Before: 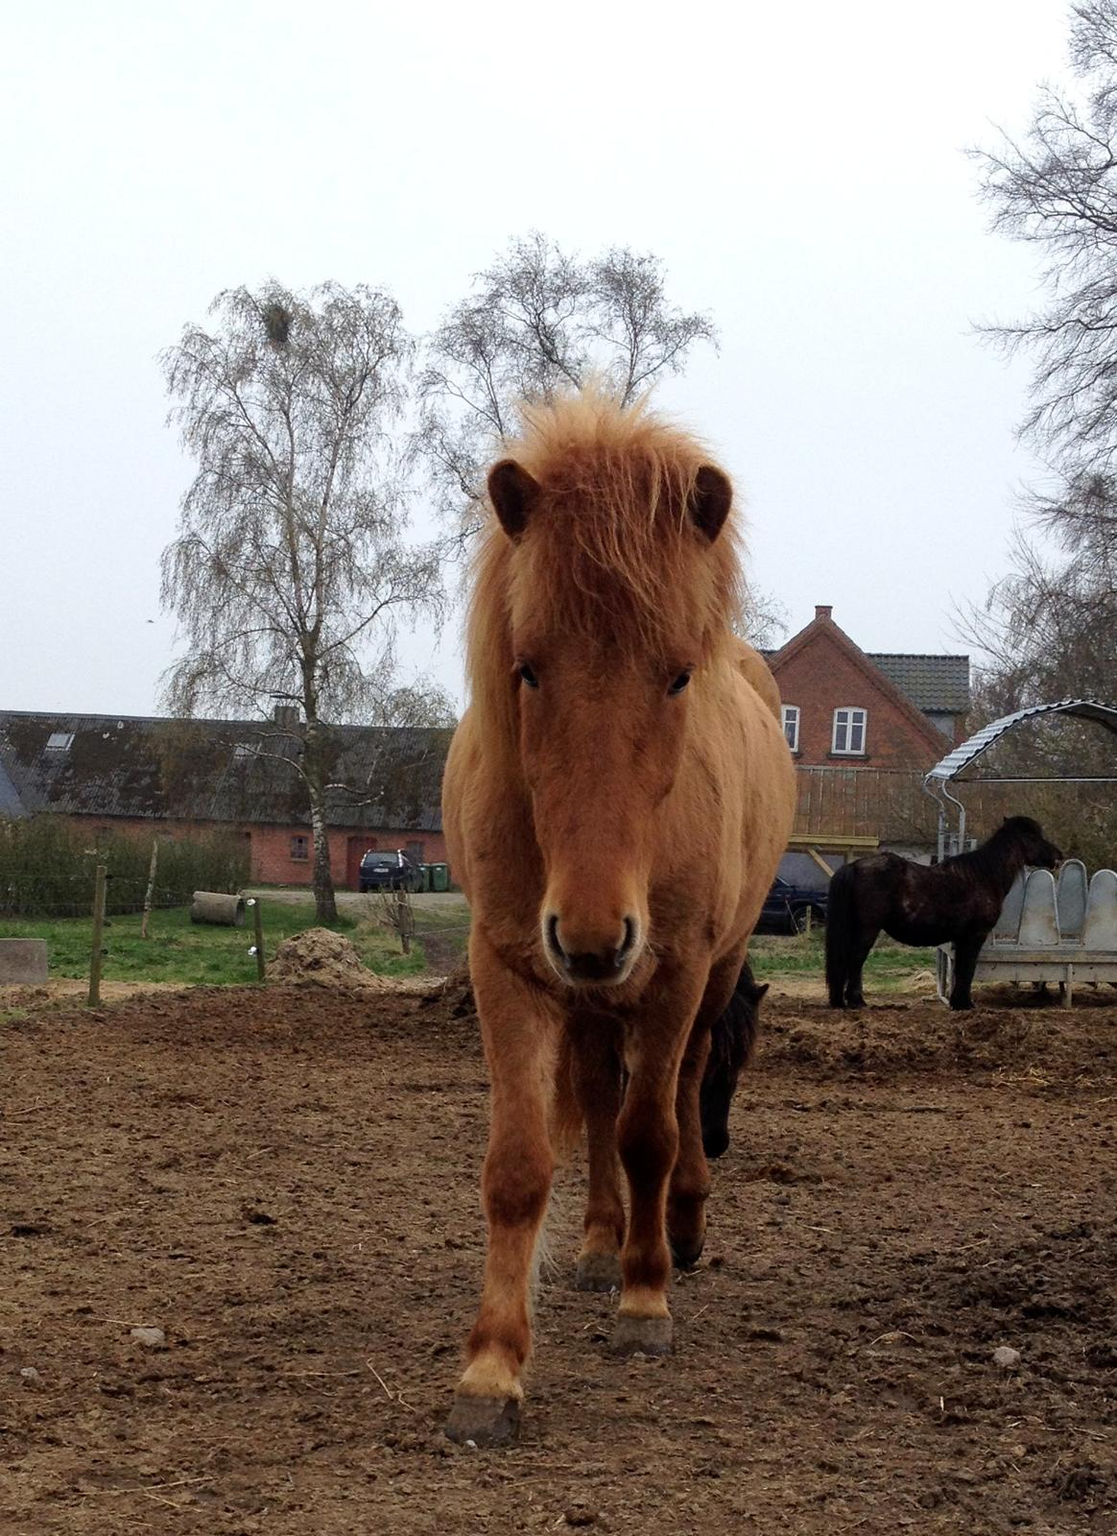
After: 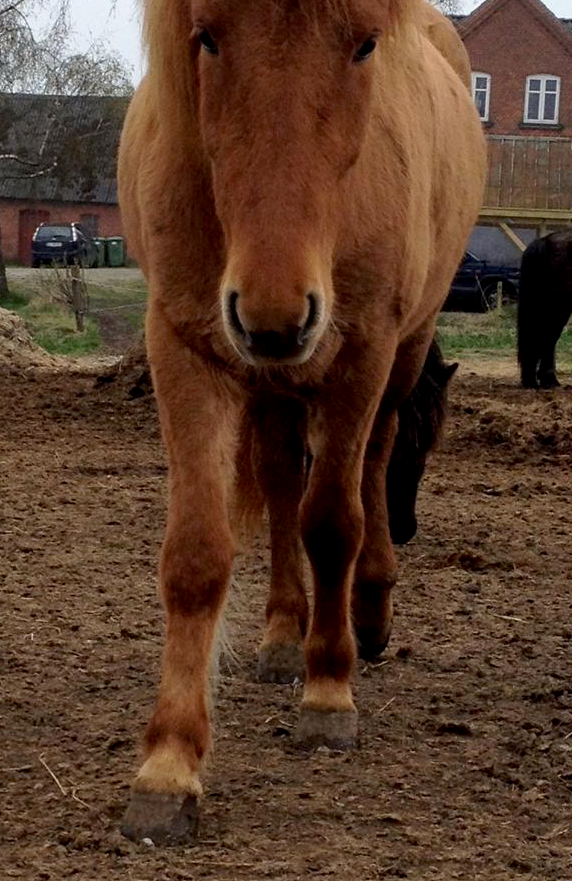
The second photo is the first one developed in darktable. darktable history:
crop: left 29.494%, top 41.408%, right 21.303%, bottom 3.496%
exposure: black level correction 0.004, exposure 0.017 EV, compensate highlight preservation false
